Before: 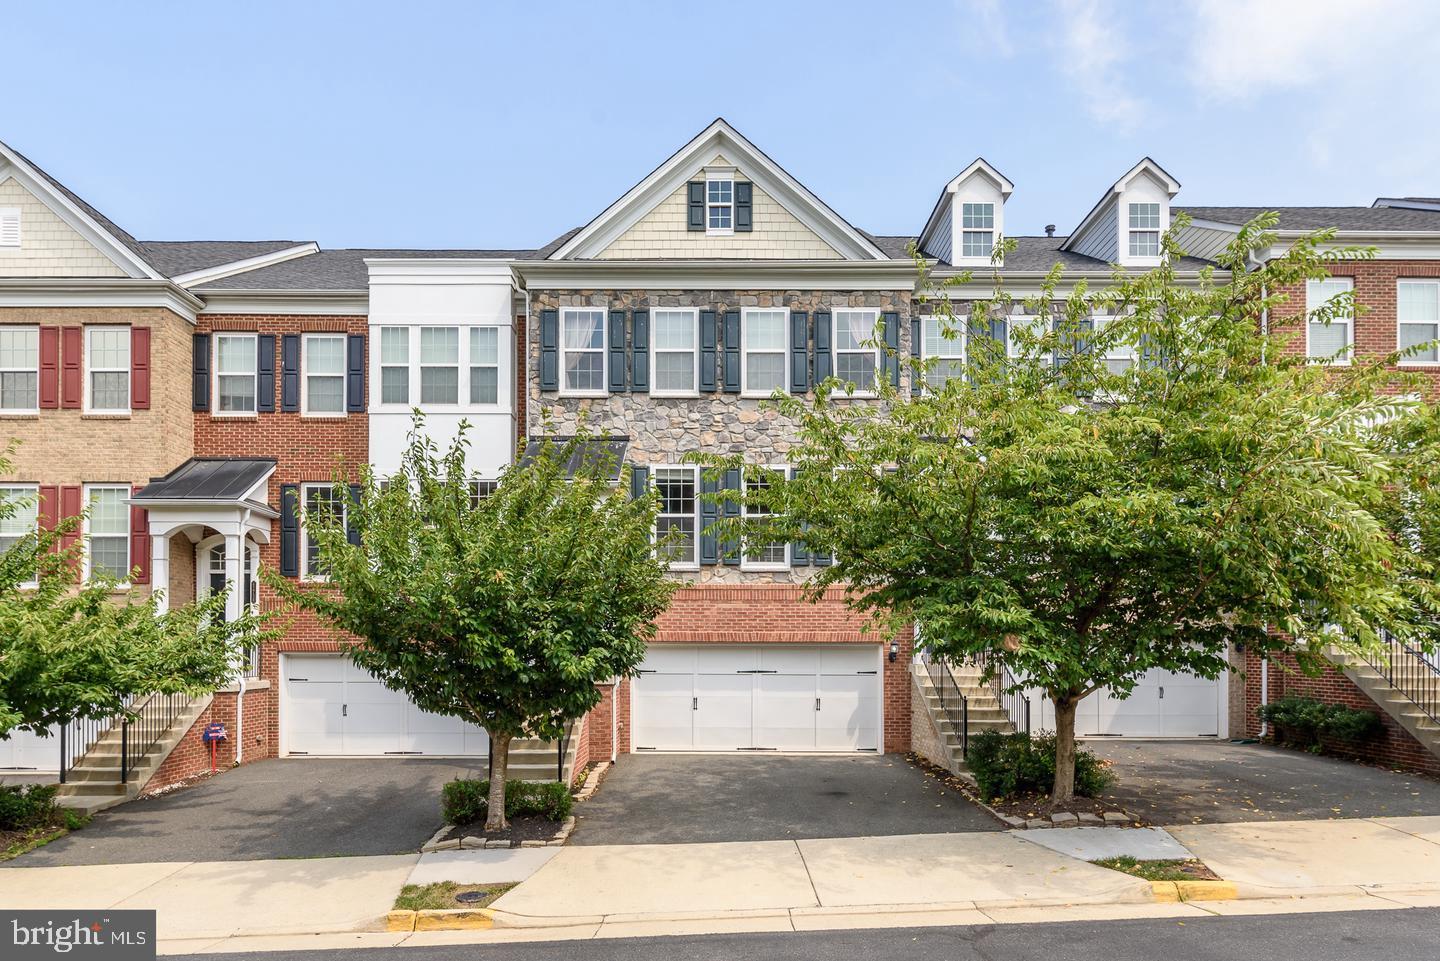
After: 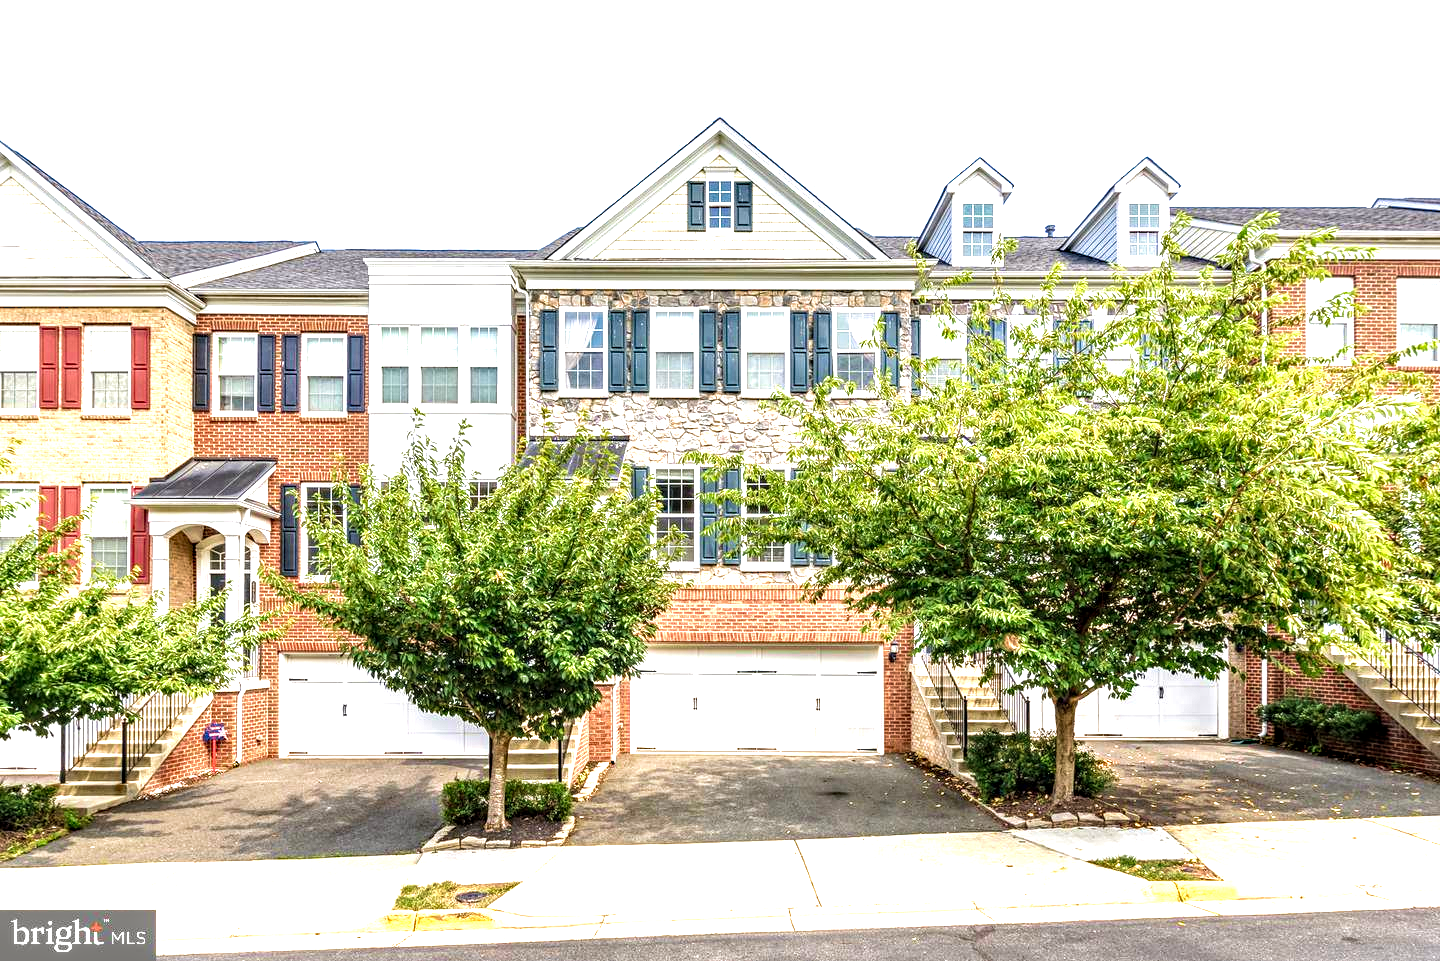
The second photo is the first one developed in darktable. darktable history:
local contrast: detail 144%
velvia: strength 28.63%
levels: levels [0, 0.352, 0.703]
haze removal: strength 0.277, distance 0.244, compatibility mode true, adaptive false
